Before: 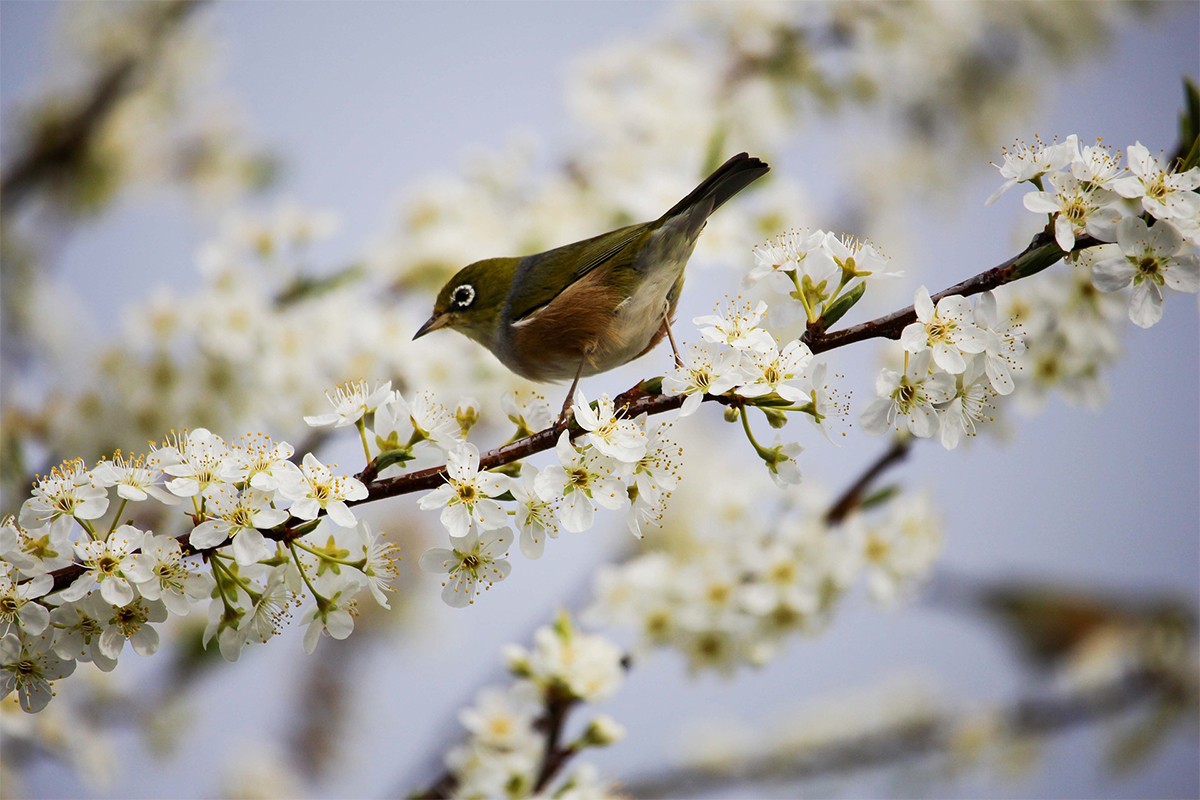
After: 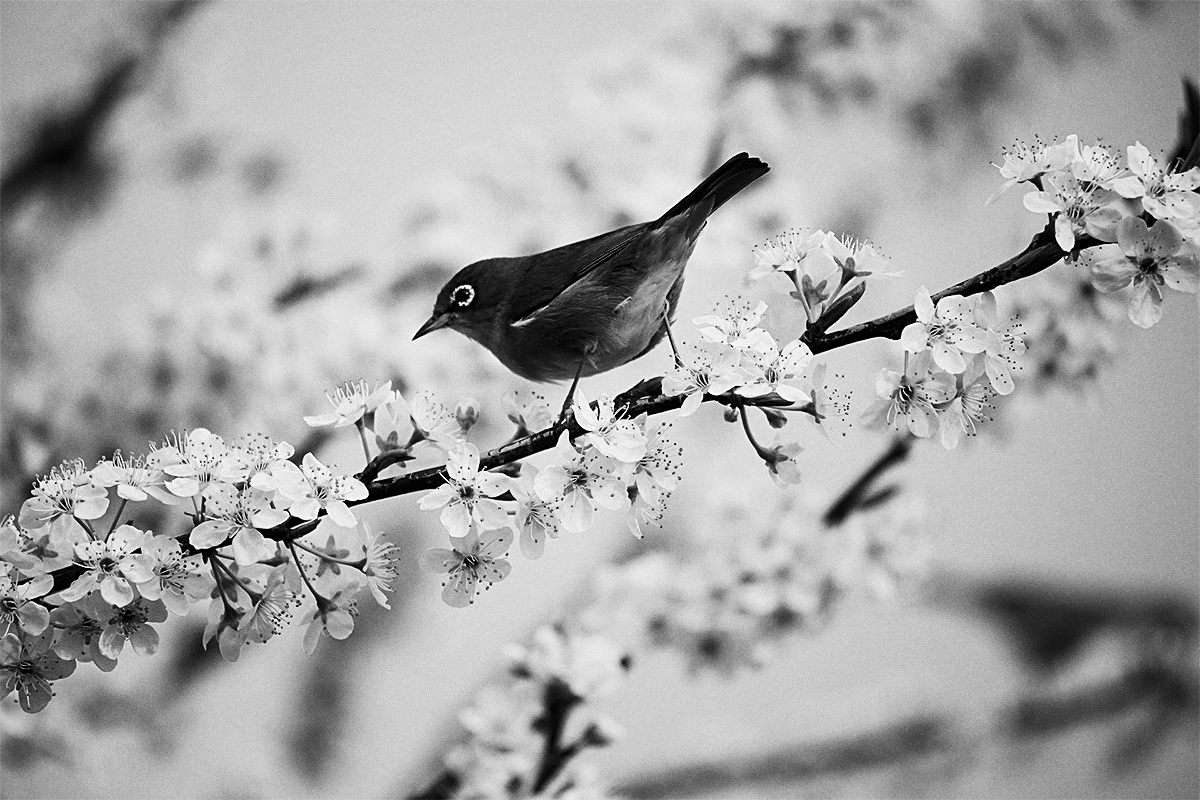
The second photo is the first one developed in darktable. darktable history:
contrast brightness saturation: contrast 0.22
sharpen: on, module defaults
color balance rgb: perceptual saturation grading › global saturation 30%, global vibrance 20%
color calibration: output gray [0.31, 0.36, 0.33, 0], gray › normalize channels true, illuminant same as pipeline (D50), adaptation XYZ, x 0.346, y 0.359, gamut compression 0
grain: coarseness 0.09 ISO
